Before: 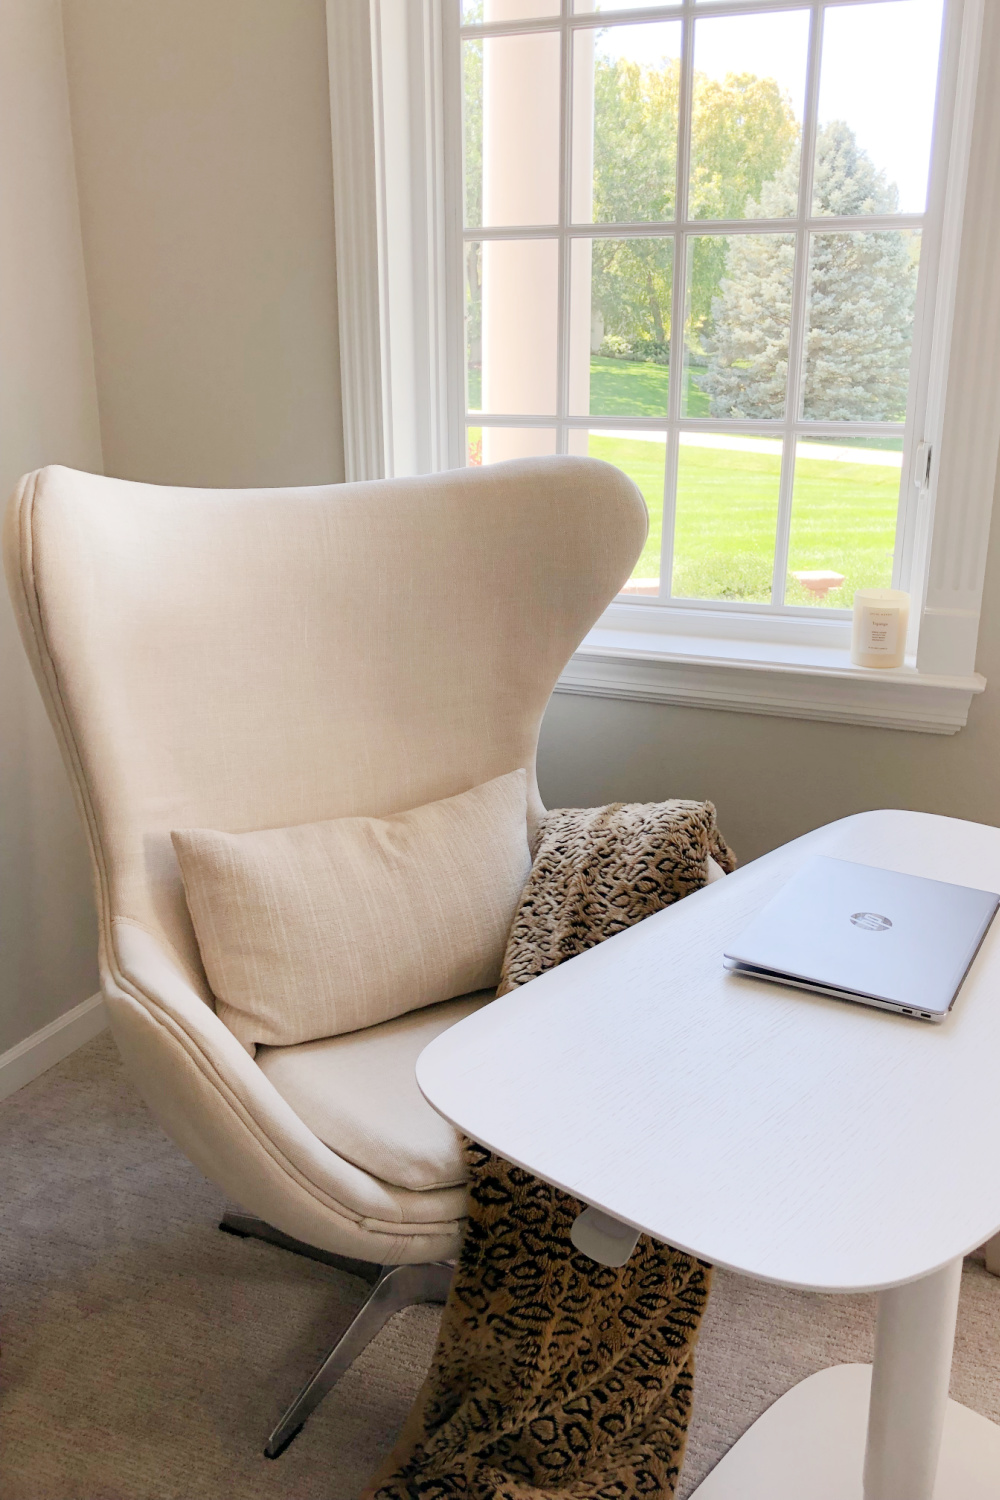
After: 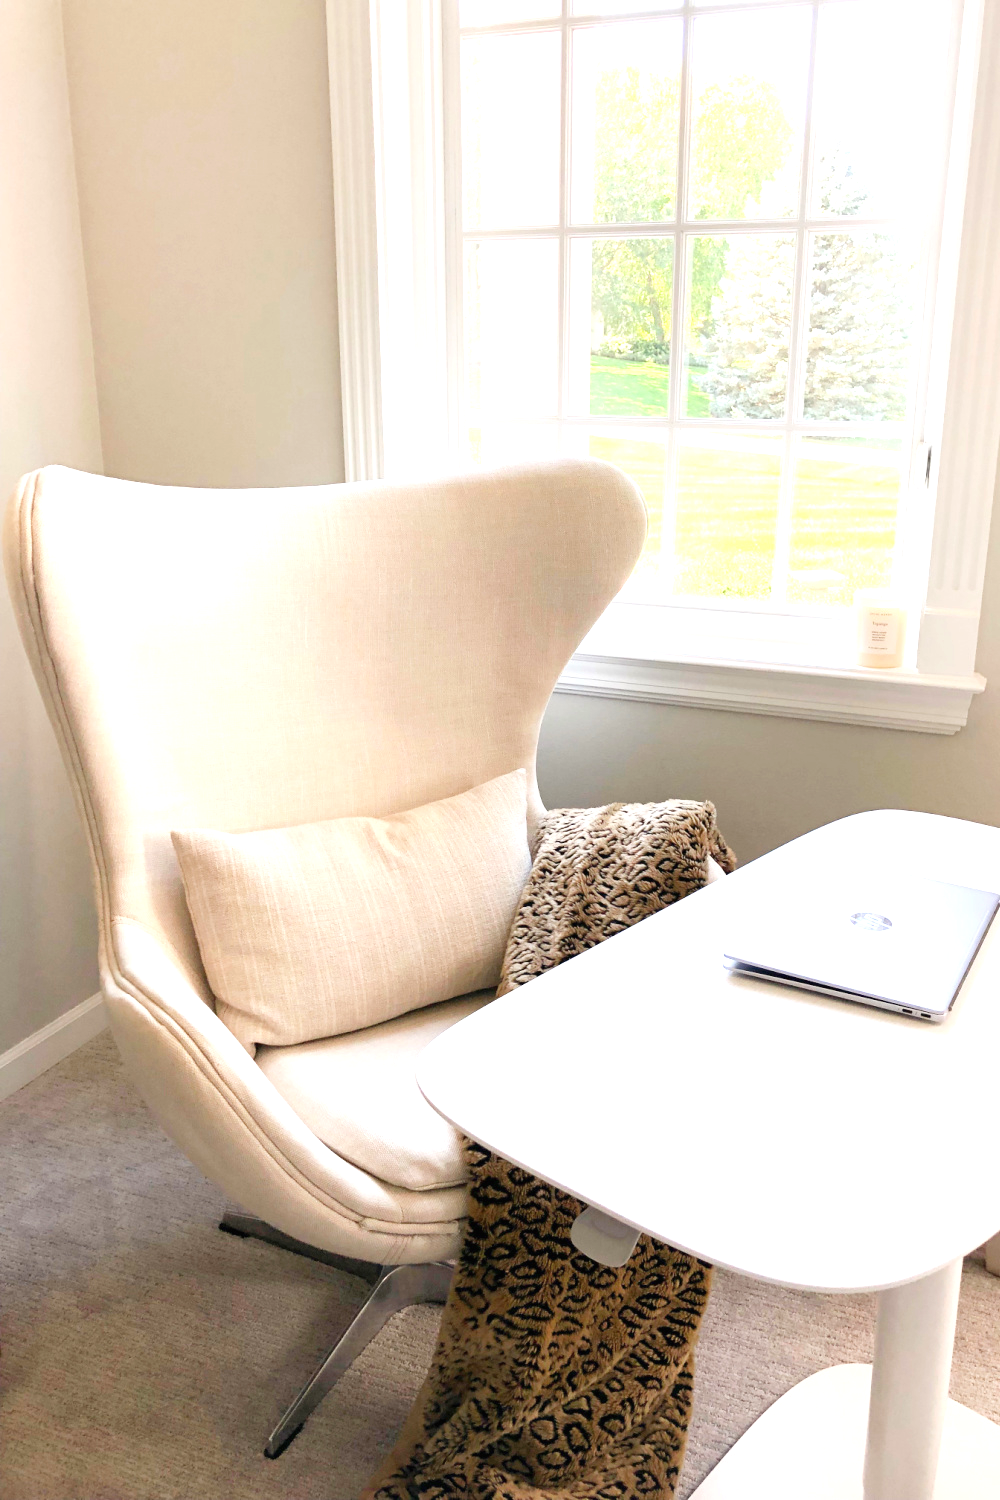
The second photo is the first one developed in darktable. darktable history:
contrast equalizer: octaves 7, y [[0.5 ×6], [0.5 ×6], [0.5, 0.5, 0.501, 0.545, 0.707, 0.863], [0 ×6], [0 ×6]]
exposure: black level correction 0, exposure 0.907 EV, compensate exposure bias true, compensate highlight preservation false
